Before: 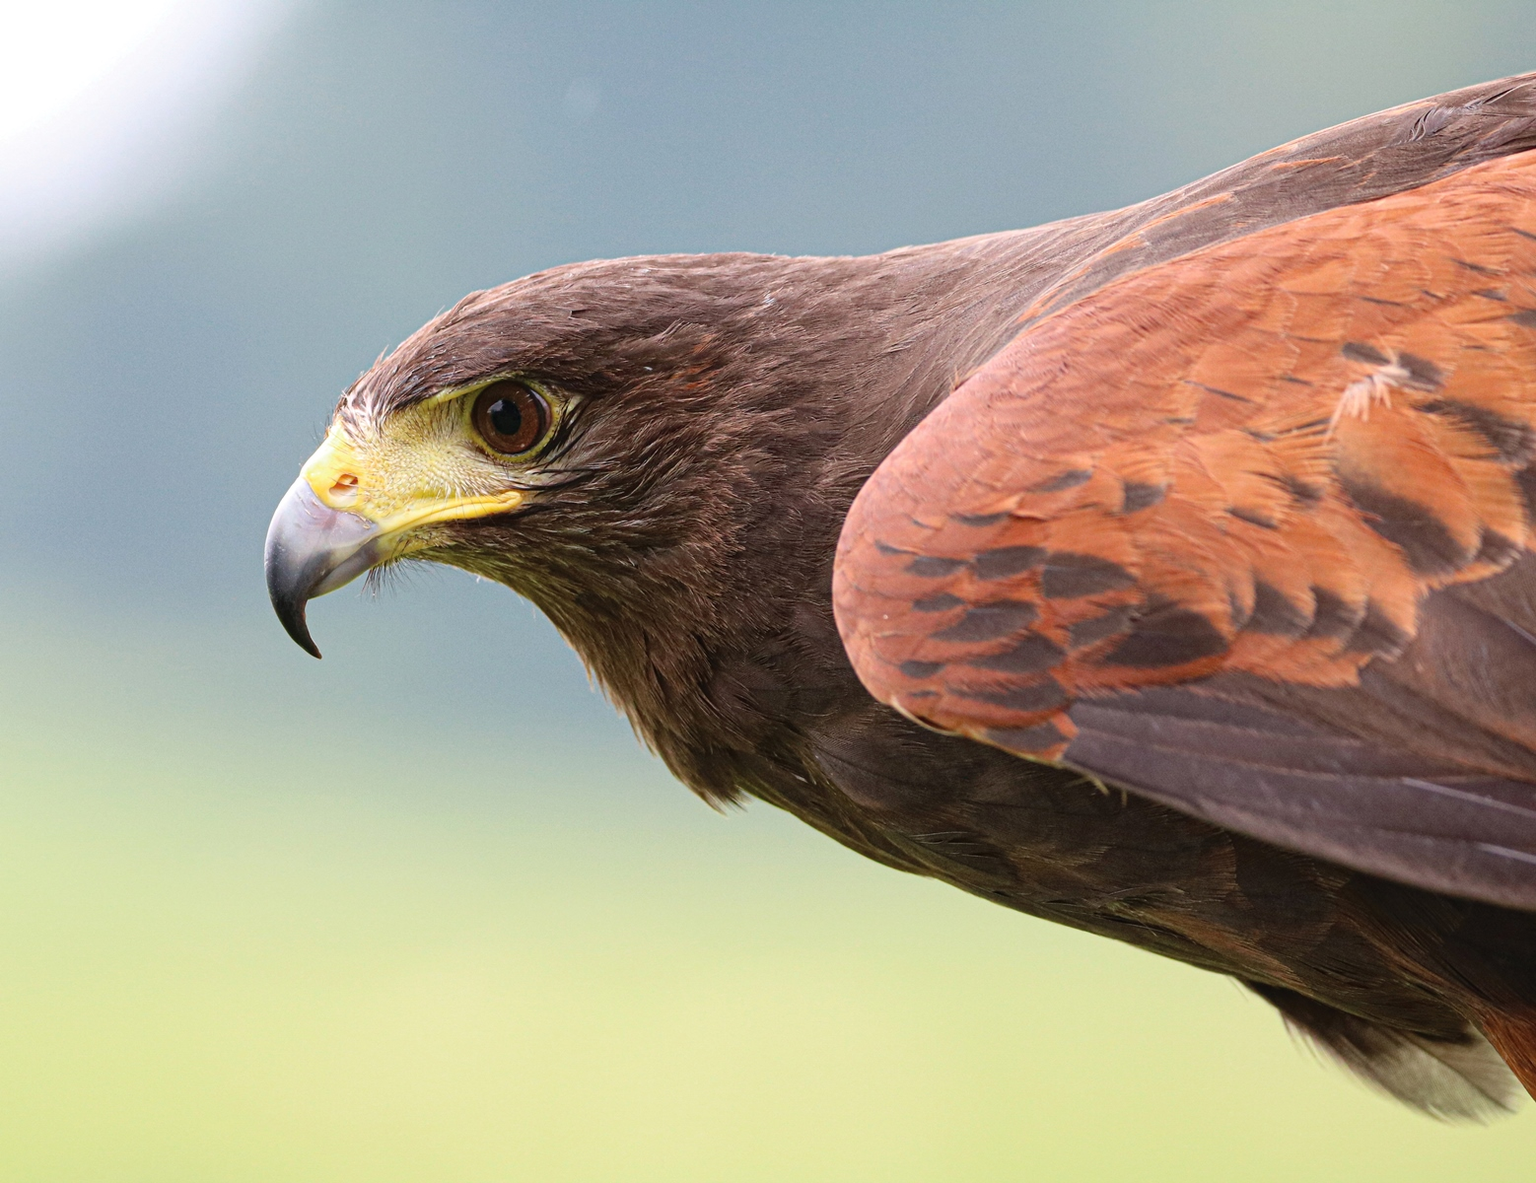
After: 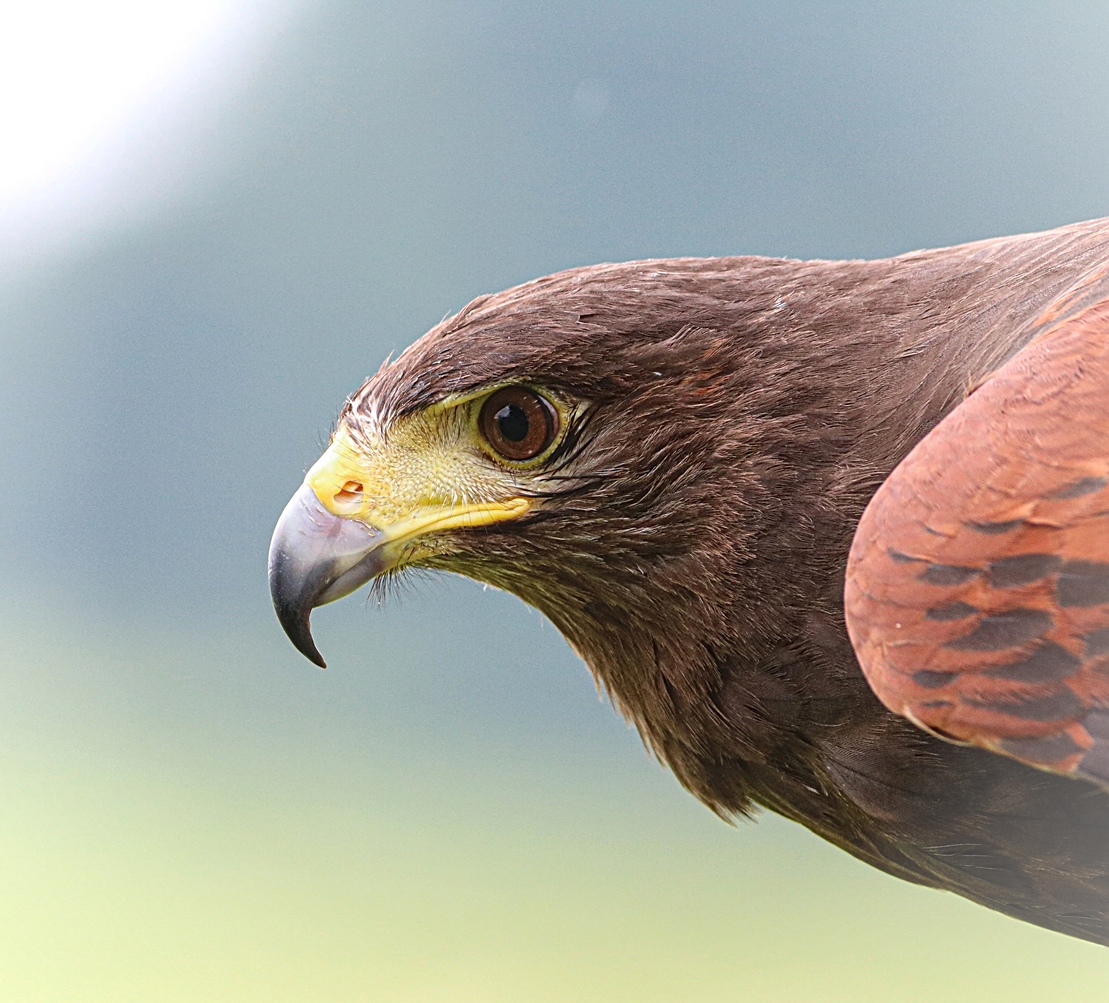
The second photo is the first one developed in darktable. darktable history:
vignetting: fall-off radius 95.02%, brightness 0.306, saturation 0
local contrast: detail 109%
sharpen: on, module defaults
crop: right 28.818%, bottom 16.393%
